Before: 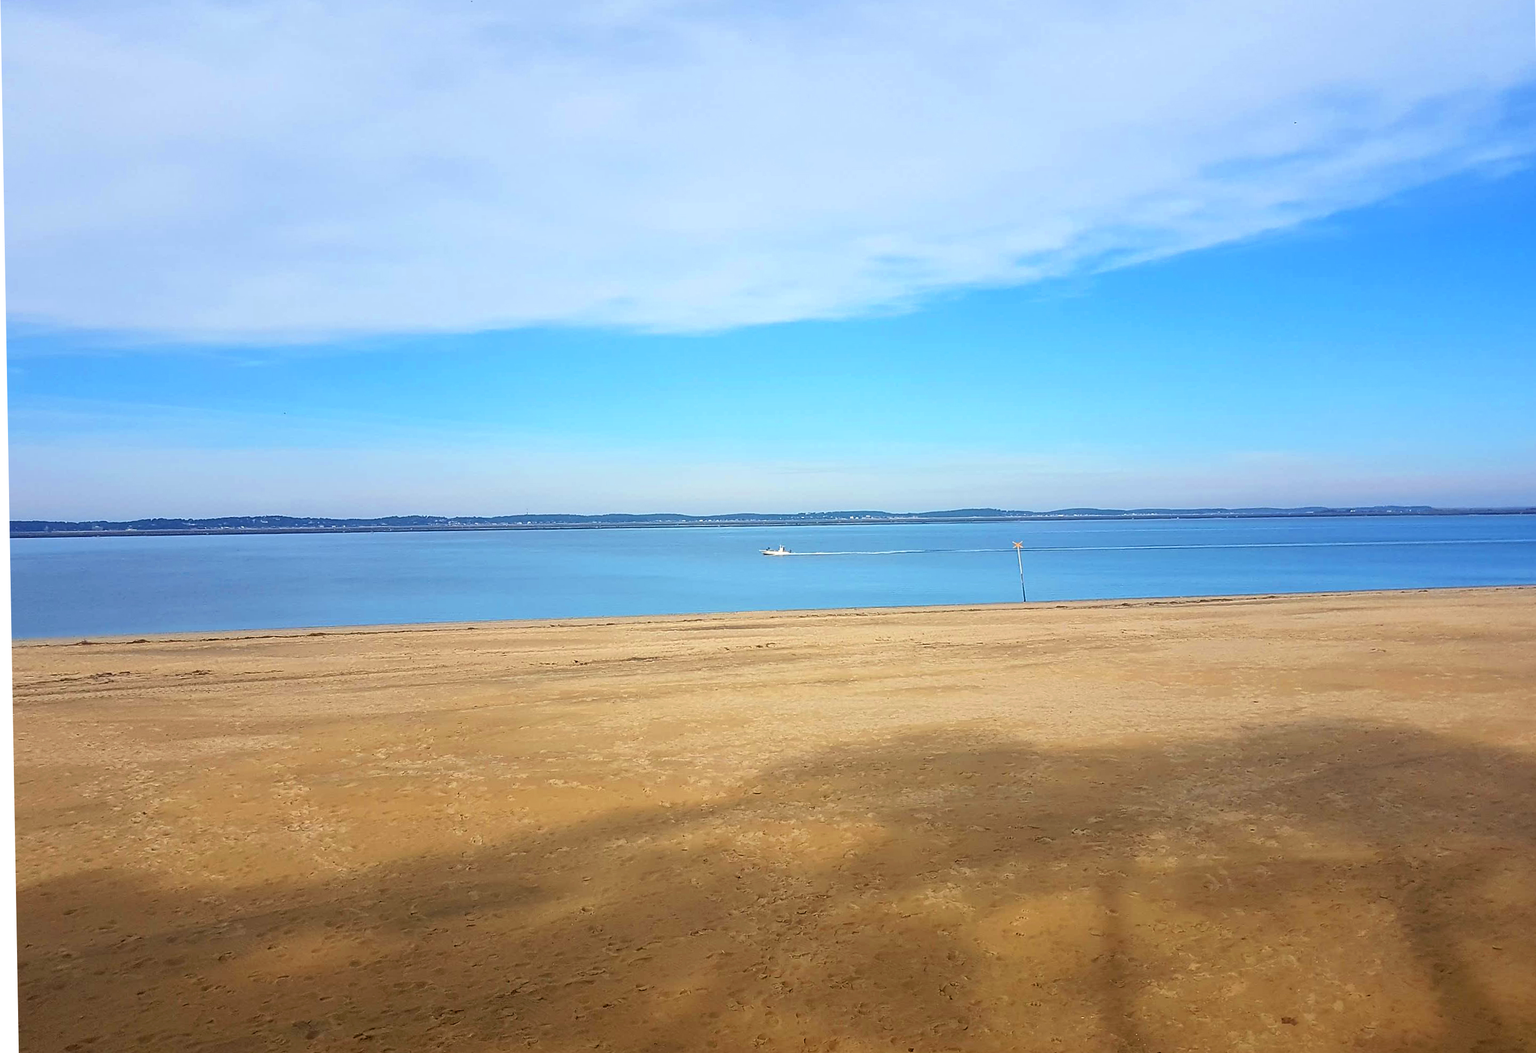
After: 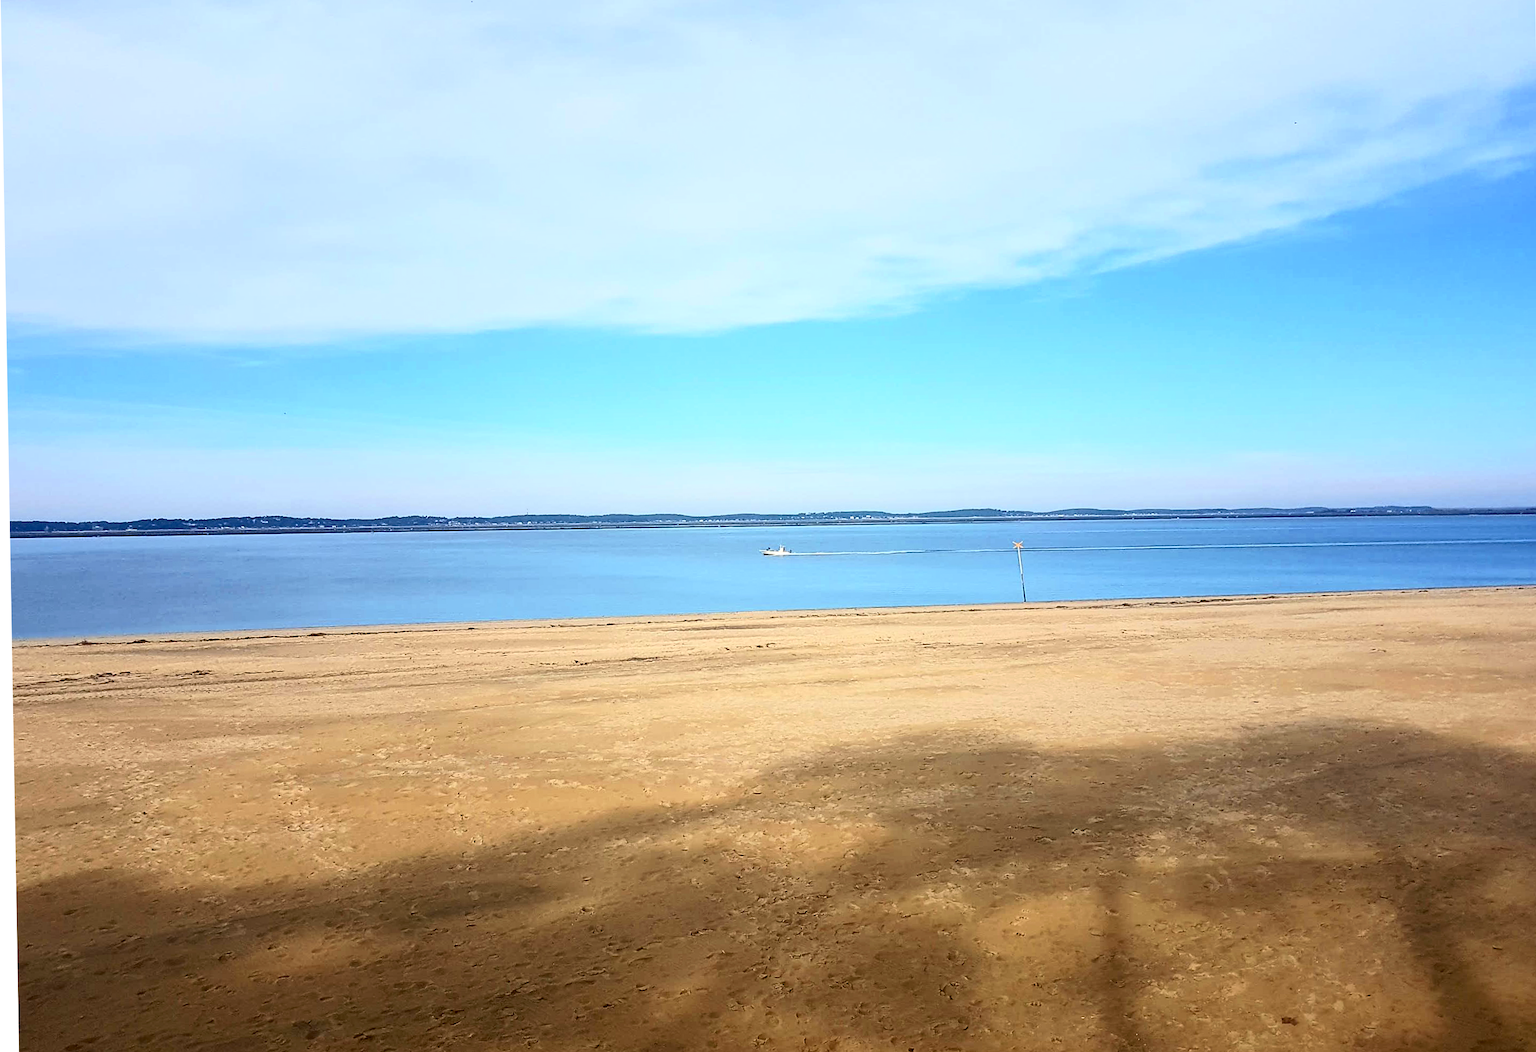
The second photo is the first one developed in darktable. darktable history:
contrast brightness saturation: contrast 0.28
color balance: output saturation 98.5%
